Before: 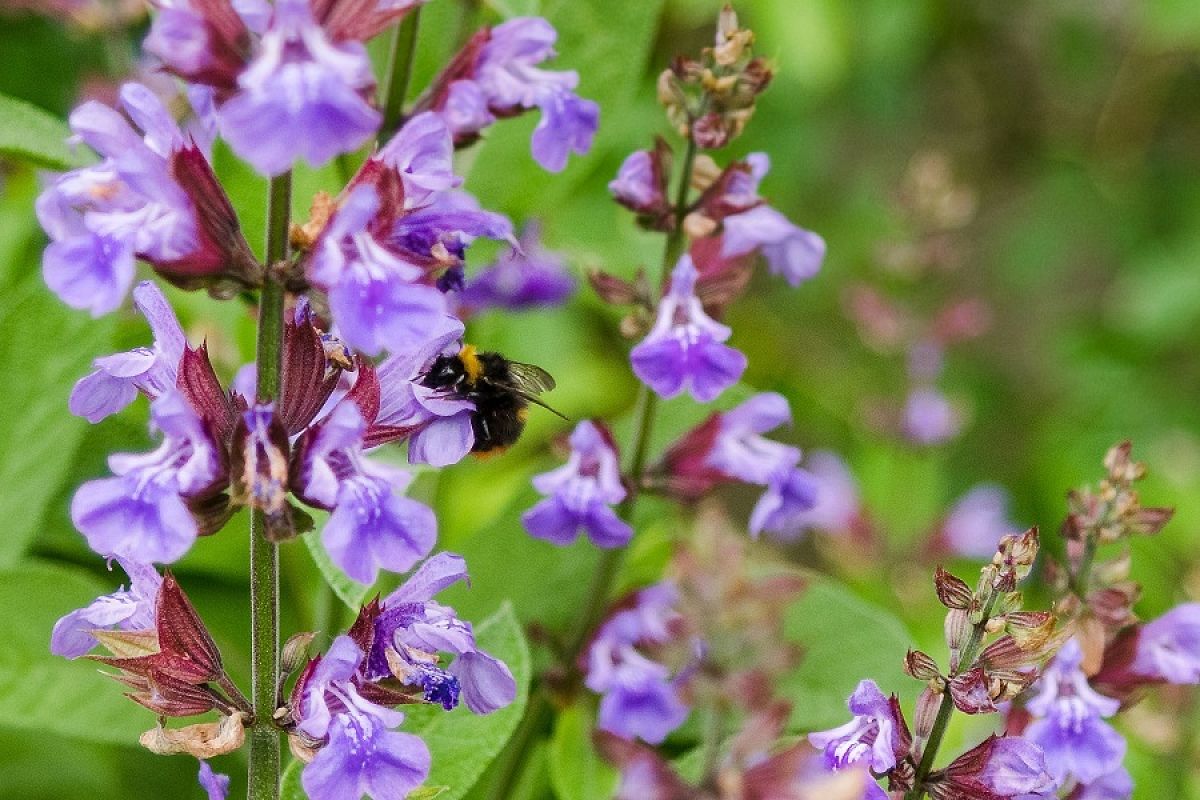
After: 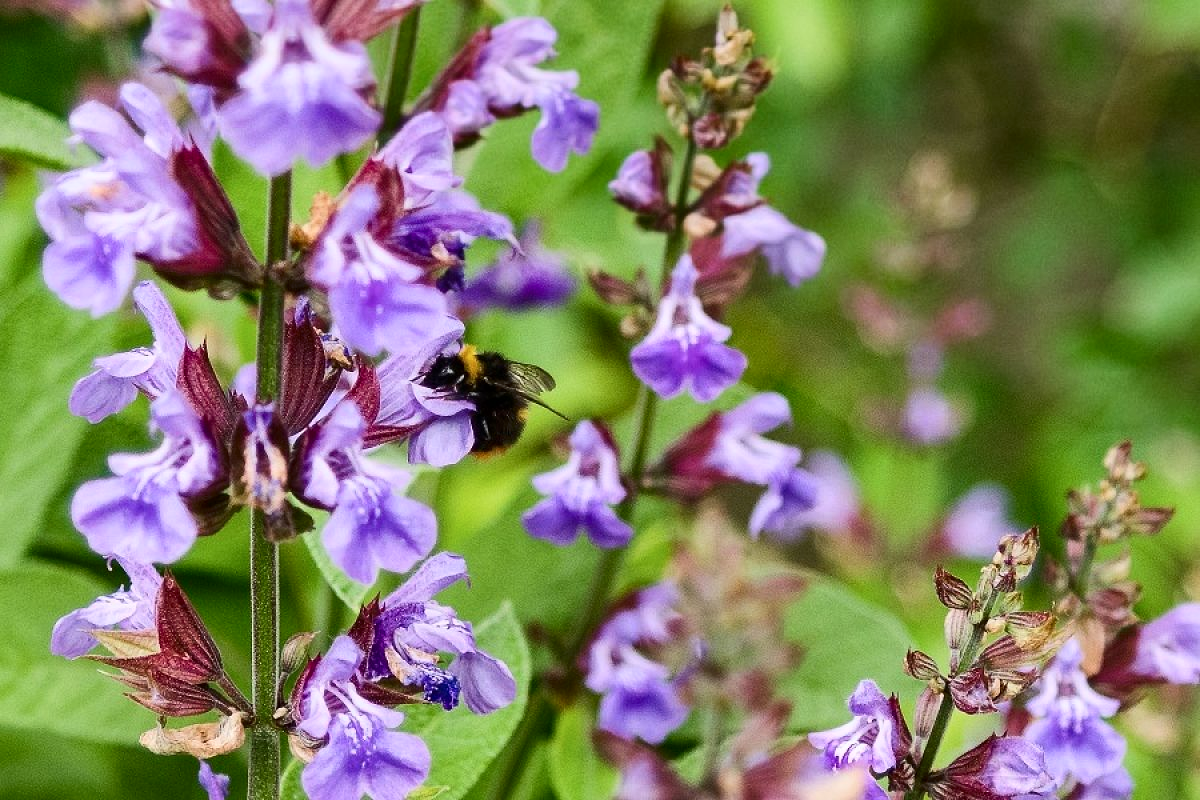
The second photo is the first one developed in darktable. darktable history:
contrast brightness saturation: contrast 0.222
